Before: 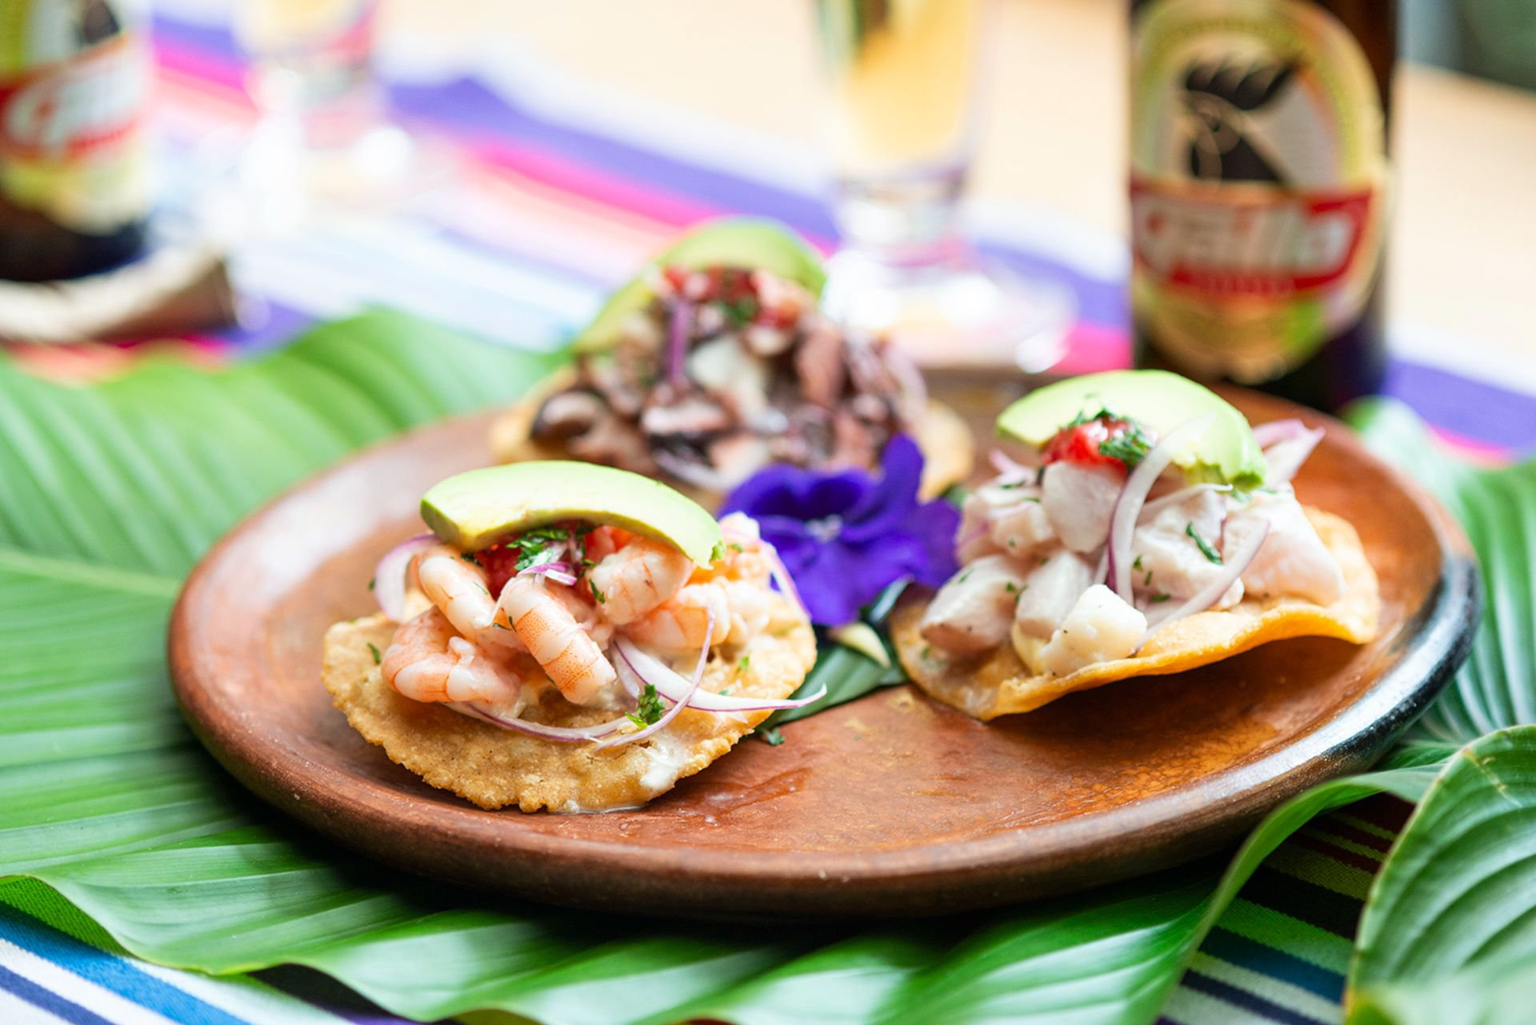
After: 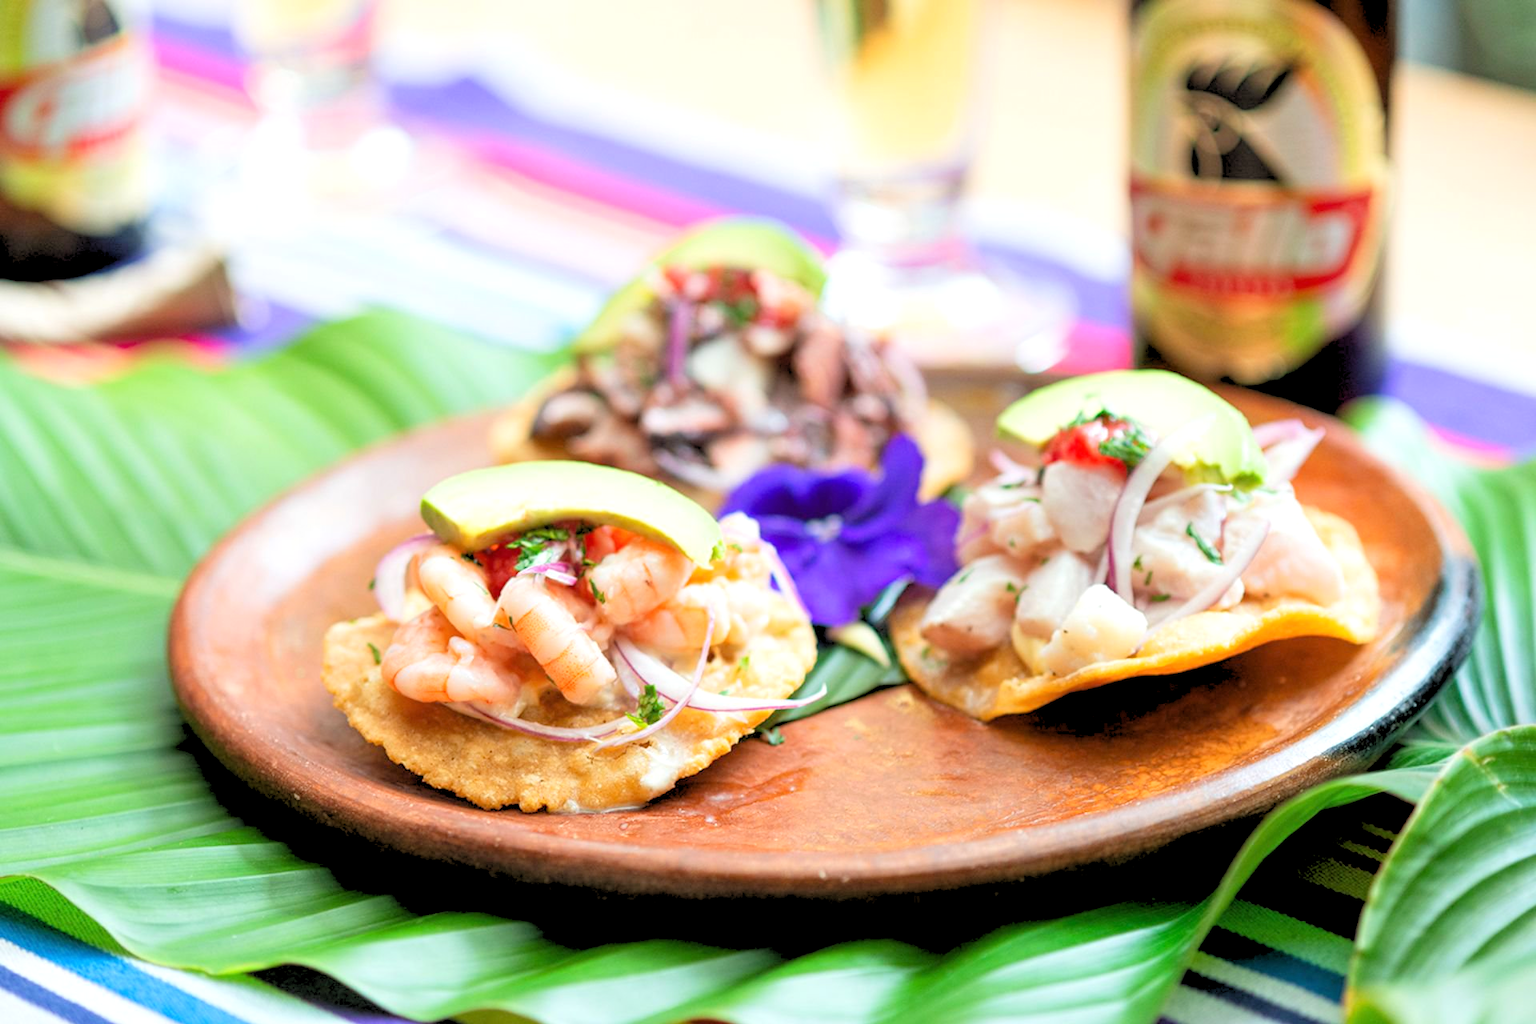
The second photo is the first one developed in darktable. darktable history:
rgb levels: preserve colors sum RGB, levels [[0.038, 0.433, 0.934], [0, 0.5, 1], [0, 0.5, 1]]
exposure: black level correction 0, exposure 0.5 EV, compensate highlight preservation false
